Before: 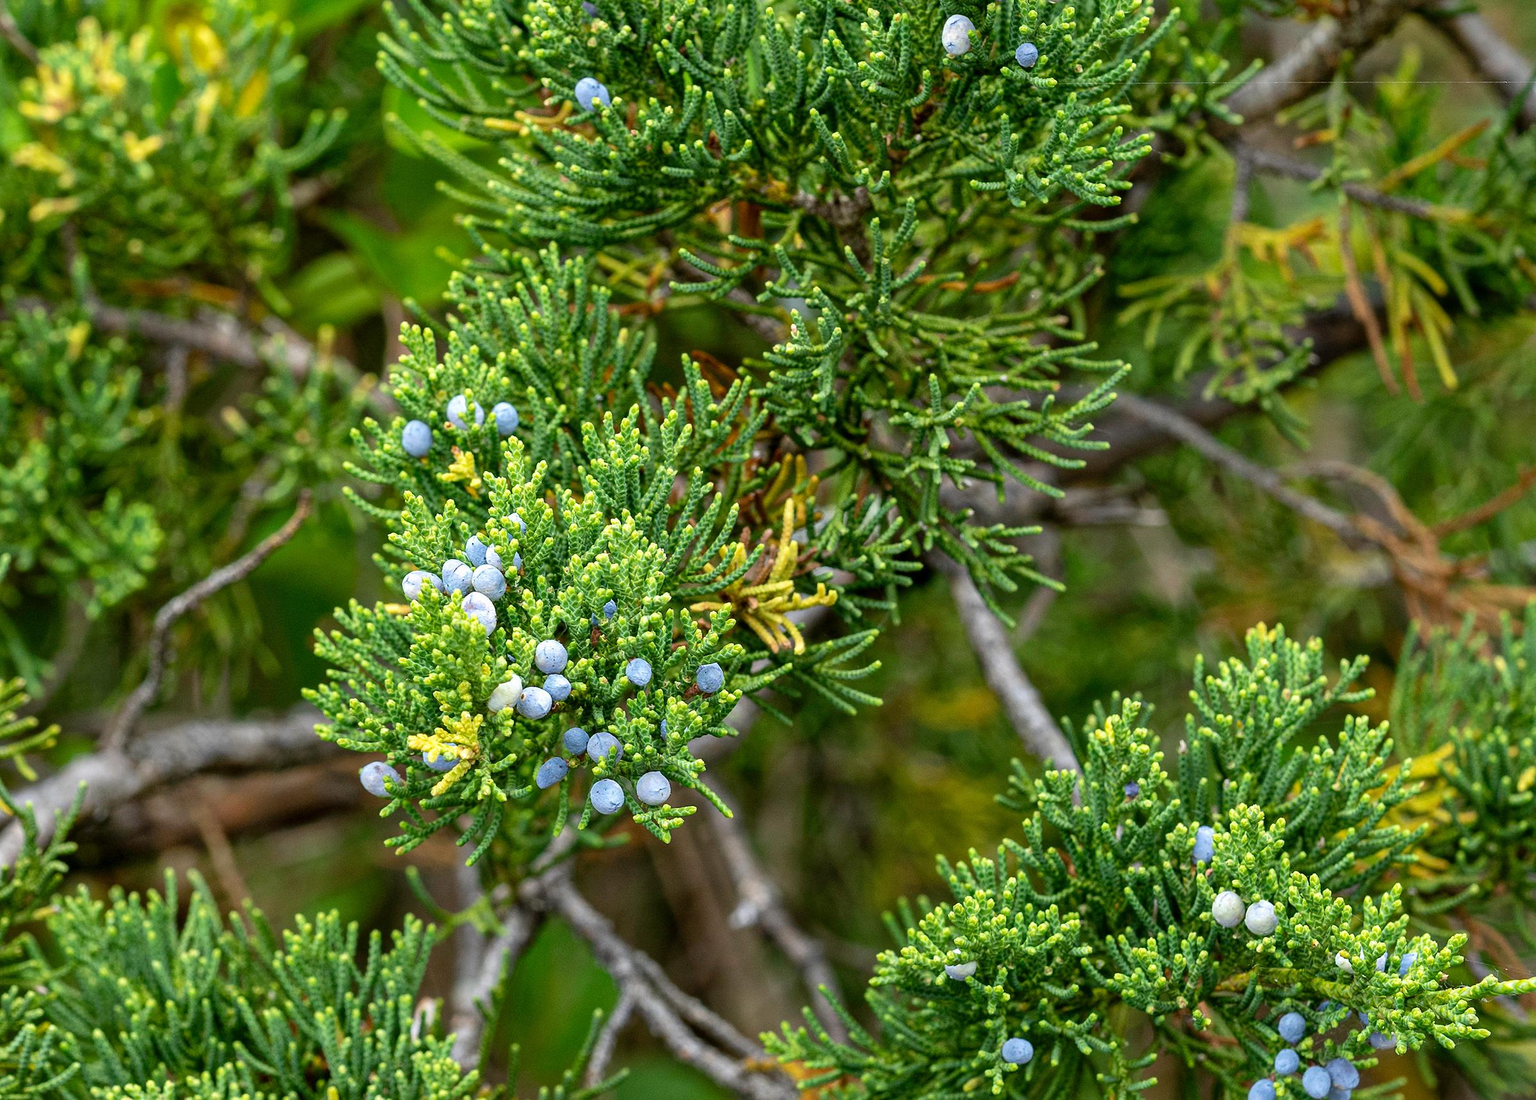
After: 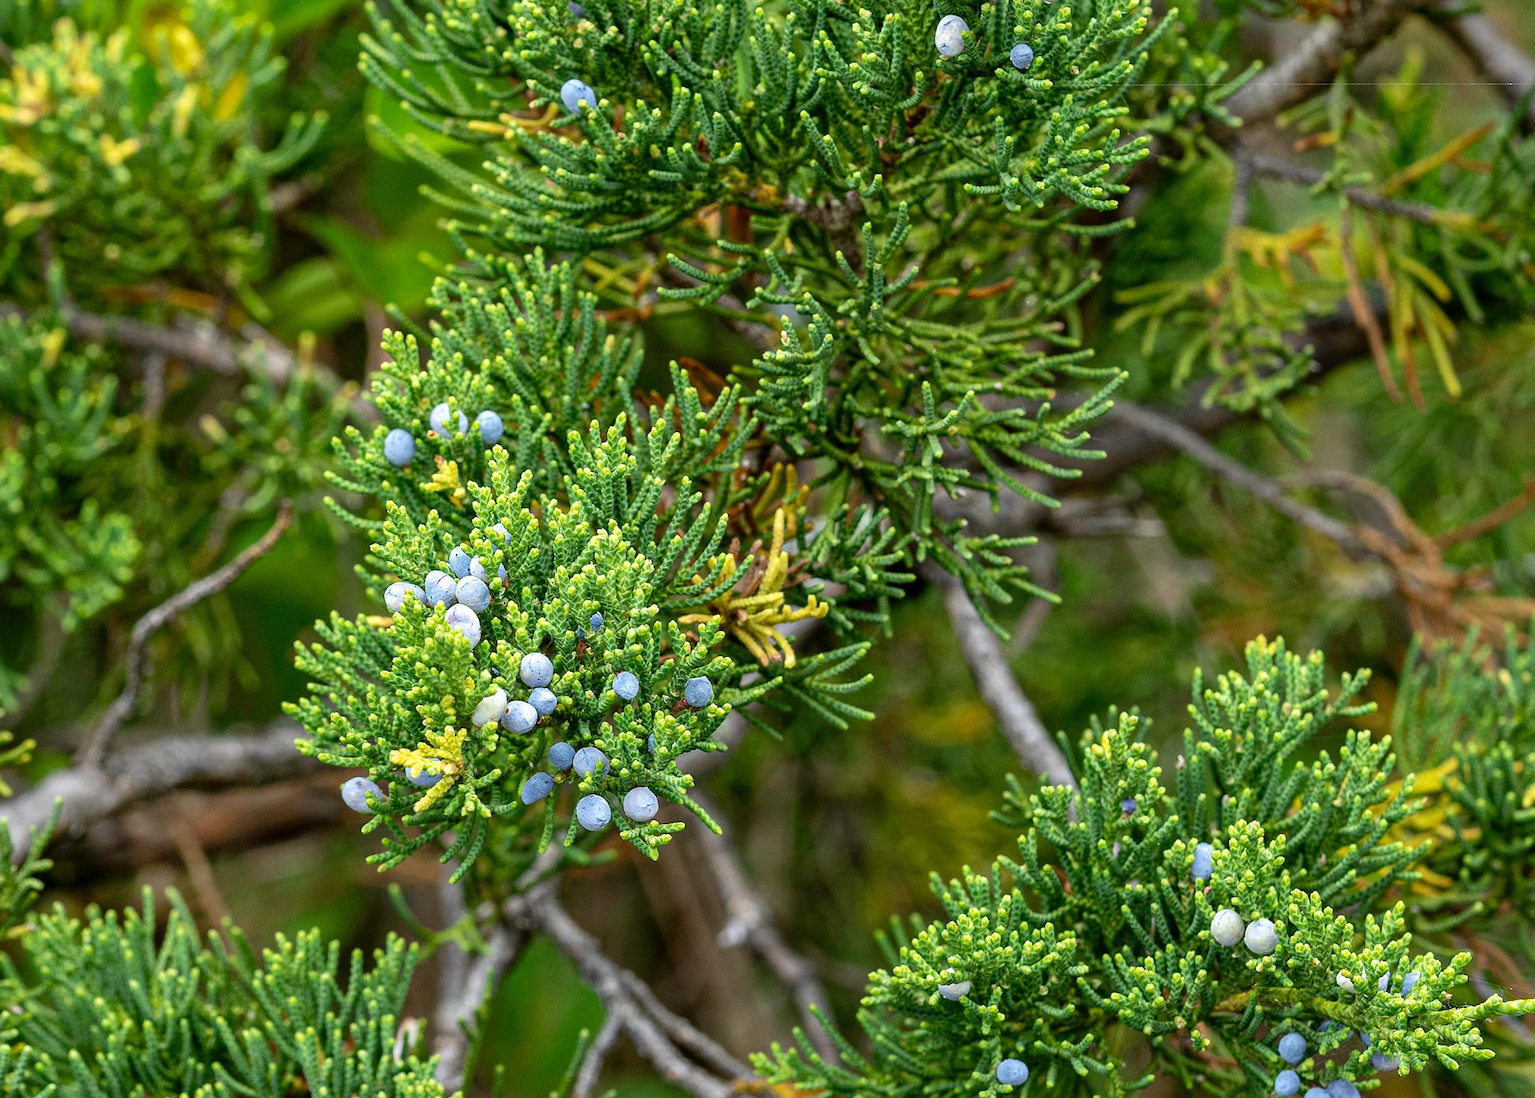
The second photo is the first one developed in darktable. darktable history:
crop: left 1.704%, right 0.28%, bottom 2.059%
